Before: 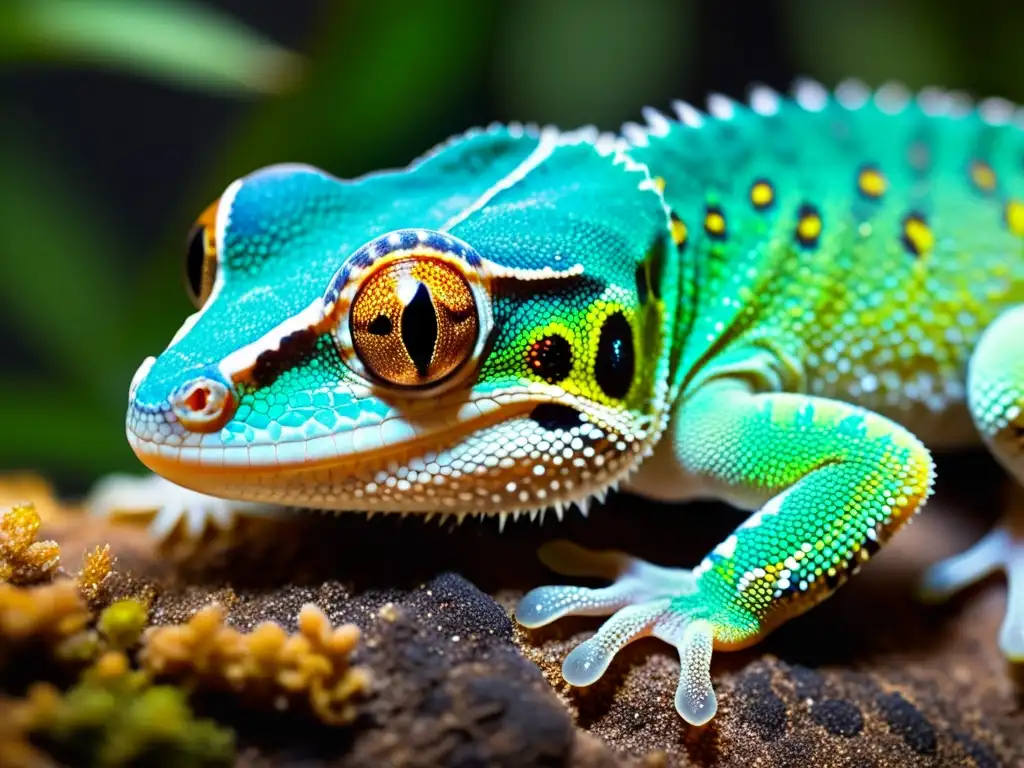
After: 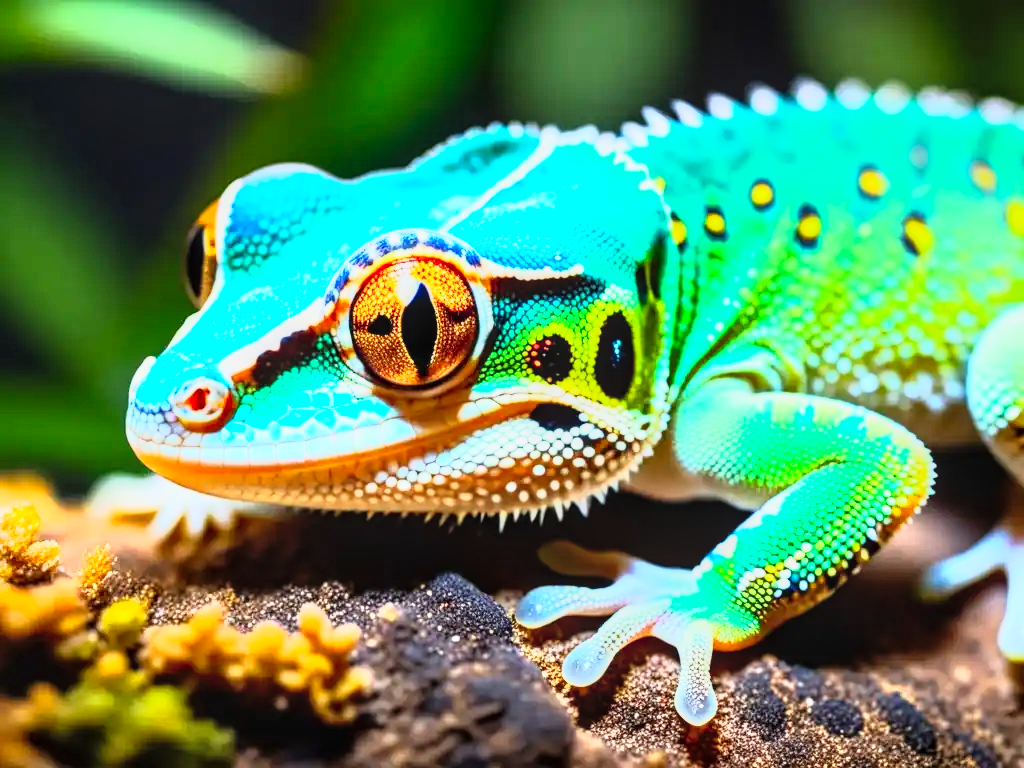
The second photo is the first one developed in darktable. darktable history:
local contrast: on, module defaults
exposure: exposure -0.348 EV, compensate highlight preservation false
tone curve: curves: ch0 [(0, 0) (0.003, 0.005) (0.011, 0.018) (0.025, 0.041) (0.044, 0.072) (0.069, 0.113) (0.1, 0.163) (0.136, 0.221) (0.177, 0.289) (0.224, 0.366) (0.277, 0.452) (0.335, 0.546) (0.399, 0.65) (0.468, 0.763) (0.543, 0.885) (0.623, 0.93) (0.709, 0.946) (0.801, 0.963) (0.898, 0.981) (1, 1)], color space Lab, linked channels, preserve colors none
